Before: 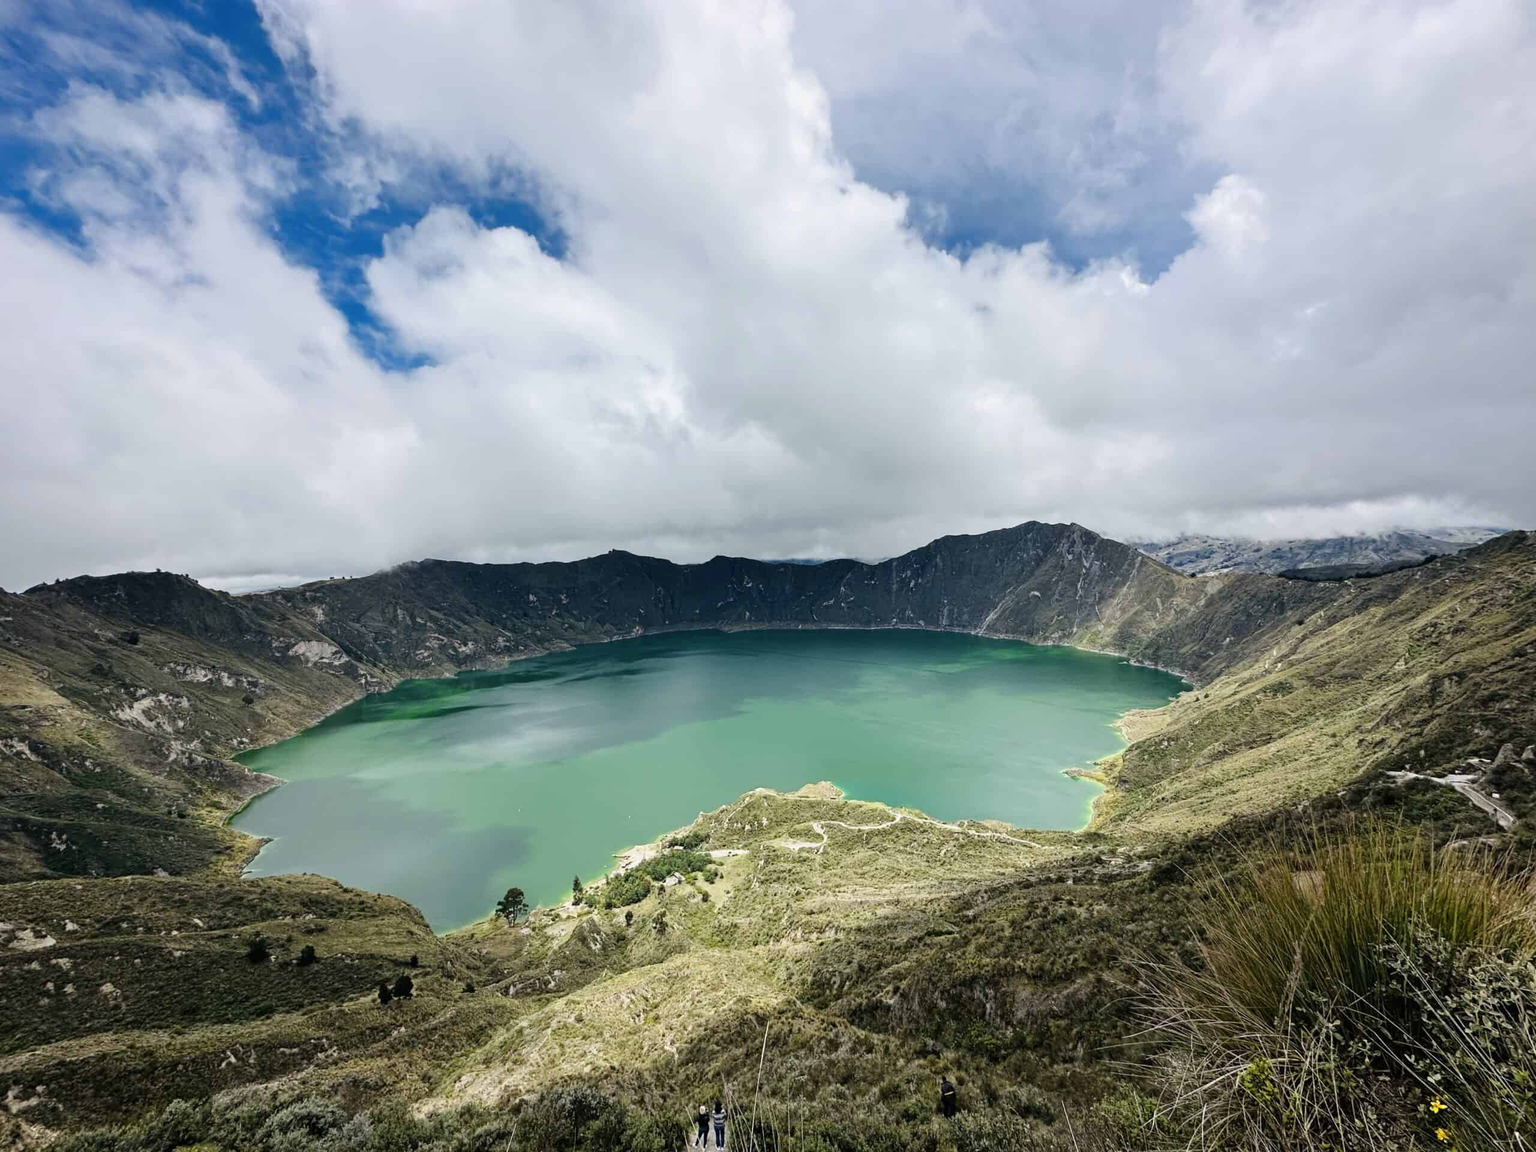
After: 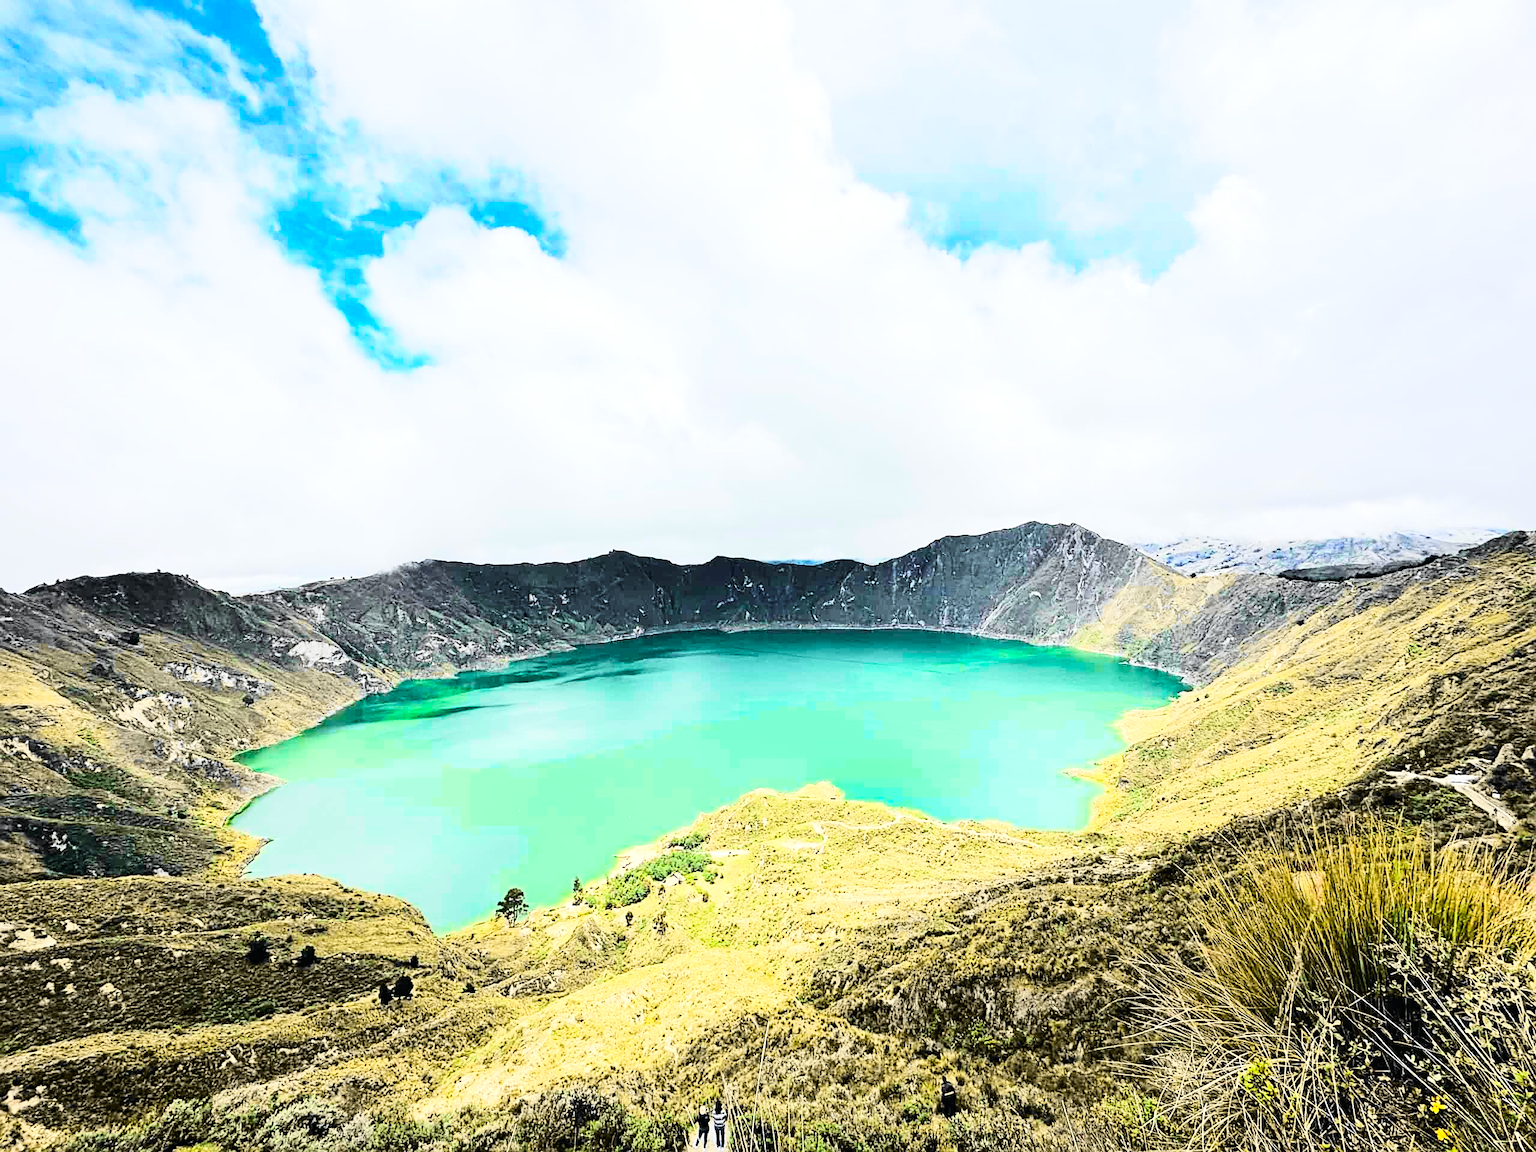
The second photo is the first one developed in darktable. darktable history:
exposure: black level correction 0, exposure 0.694 EV, compensate highlight preservation false
tone curve: curves: ch0 [(0, 0) (0.071, 0.058) (0.266, 0.268) (0.498, 0.542) (0.766, 0.807) (1, 0.983)]; ch1 [(0, 0) (0.346, 0.307) (0.408, 0.387) (0.463, 0.465) (0.482, 0.493) (0.502, 0.499) (0.517, 0.502) (0.55, 0.548) (0.597, 0.61) (0.651, 0.698) (1, 1)]; ch2 [(0, 0) (0.346, 0.34) (0.434, 0.46) (0.485, 0.494) (0.5, 0.498) (0.517, 0.506) (0.526, 0.539) (0.583, 0.603) (0.625, 0.659) (1, 1)], color space Lab, independent channels, preserve colors none
base curve: curves: ch0 [(0, 0) (0, 0.001) (0.001, 0.001) (0.004, 0.002) (0.007, 0.004) (0.015, 0.013) (0.033, 0.045) (0.052, 0.096) (0.075, 0.17) (0.099, 0.241) (0.163, 0.42) (0.219, 0.55) (0.259, 0.616) (0.327, 0.722) (0.365, 0.765) (0.522, 0.873) (0.547, 0.881) (0.689, 0.919) (0.826, 0.952) (1, 1)]
sharpen: on, module defaults
